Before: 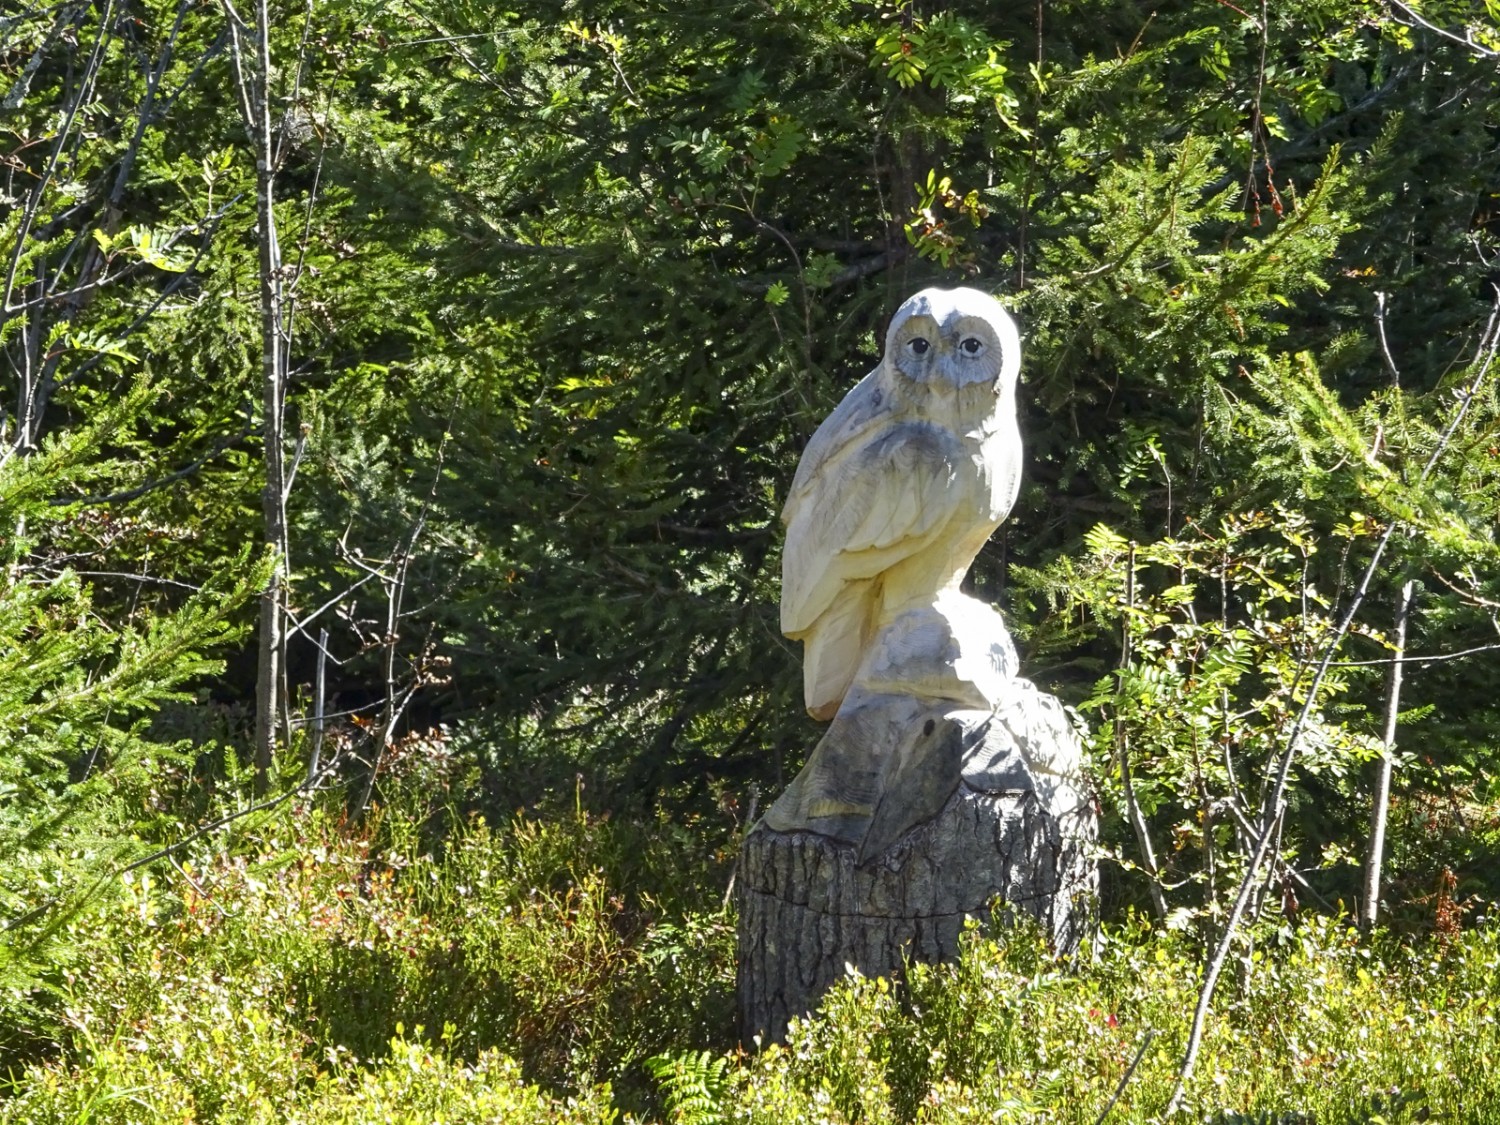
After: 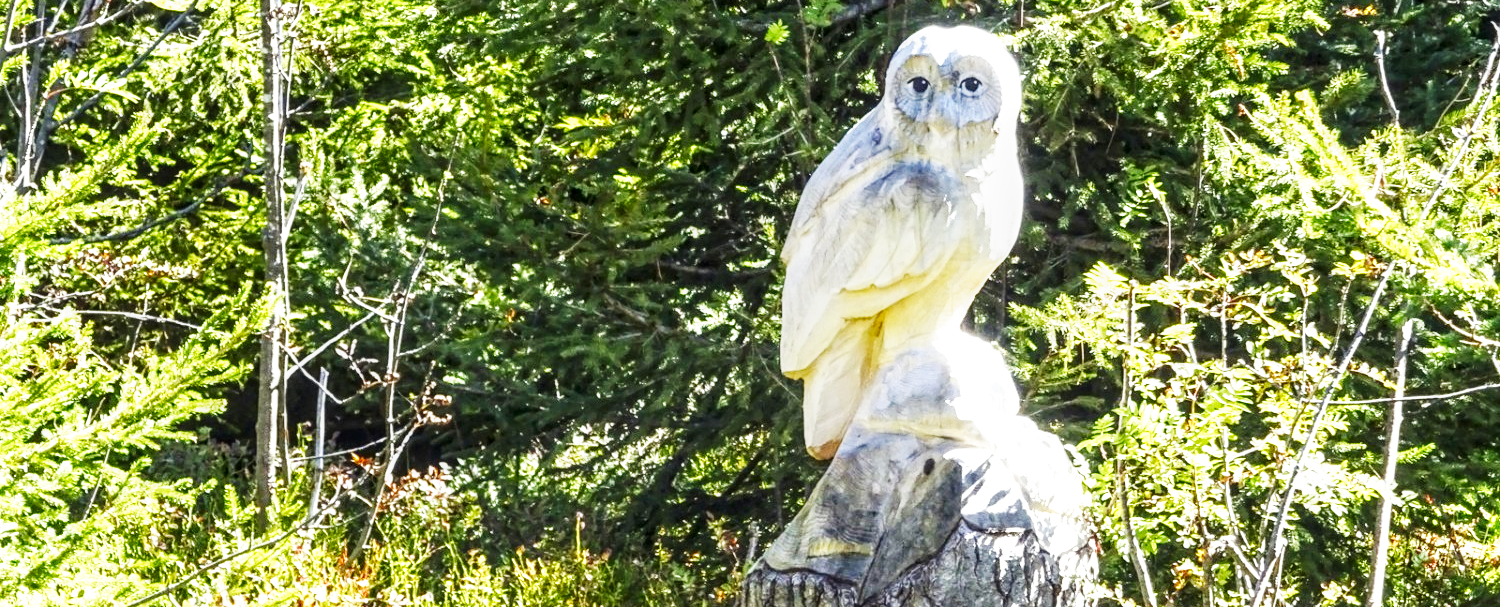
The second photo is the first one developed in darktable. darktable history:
base curve: curves: ch0 [(0, 0) (0.007, 0.004) (0.027, 0.03) (0.046, 0.07) (0.207, 0.54) (0.442, 0.872) (0.673, 0.972) (1, 1)], preserve colors none
crop and rotate: top 23.224%, bottom 22.805%
exposure: exposure 0.569 EV, compensate highlight preservation false
local contrast: on, module defaults
